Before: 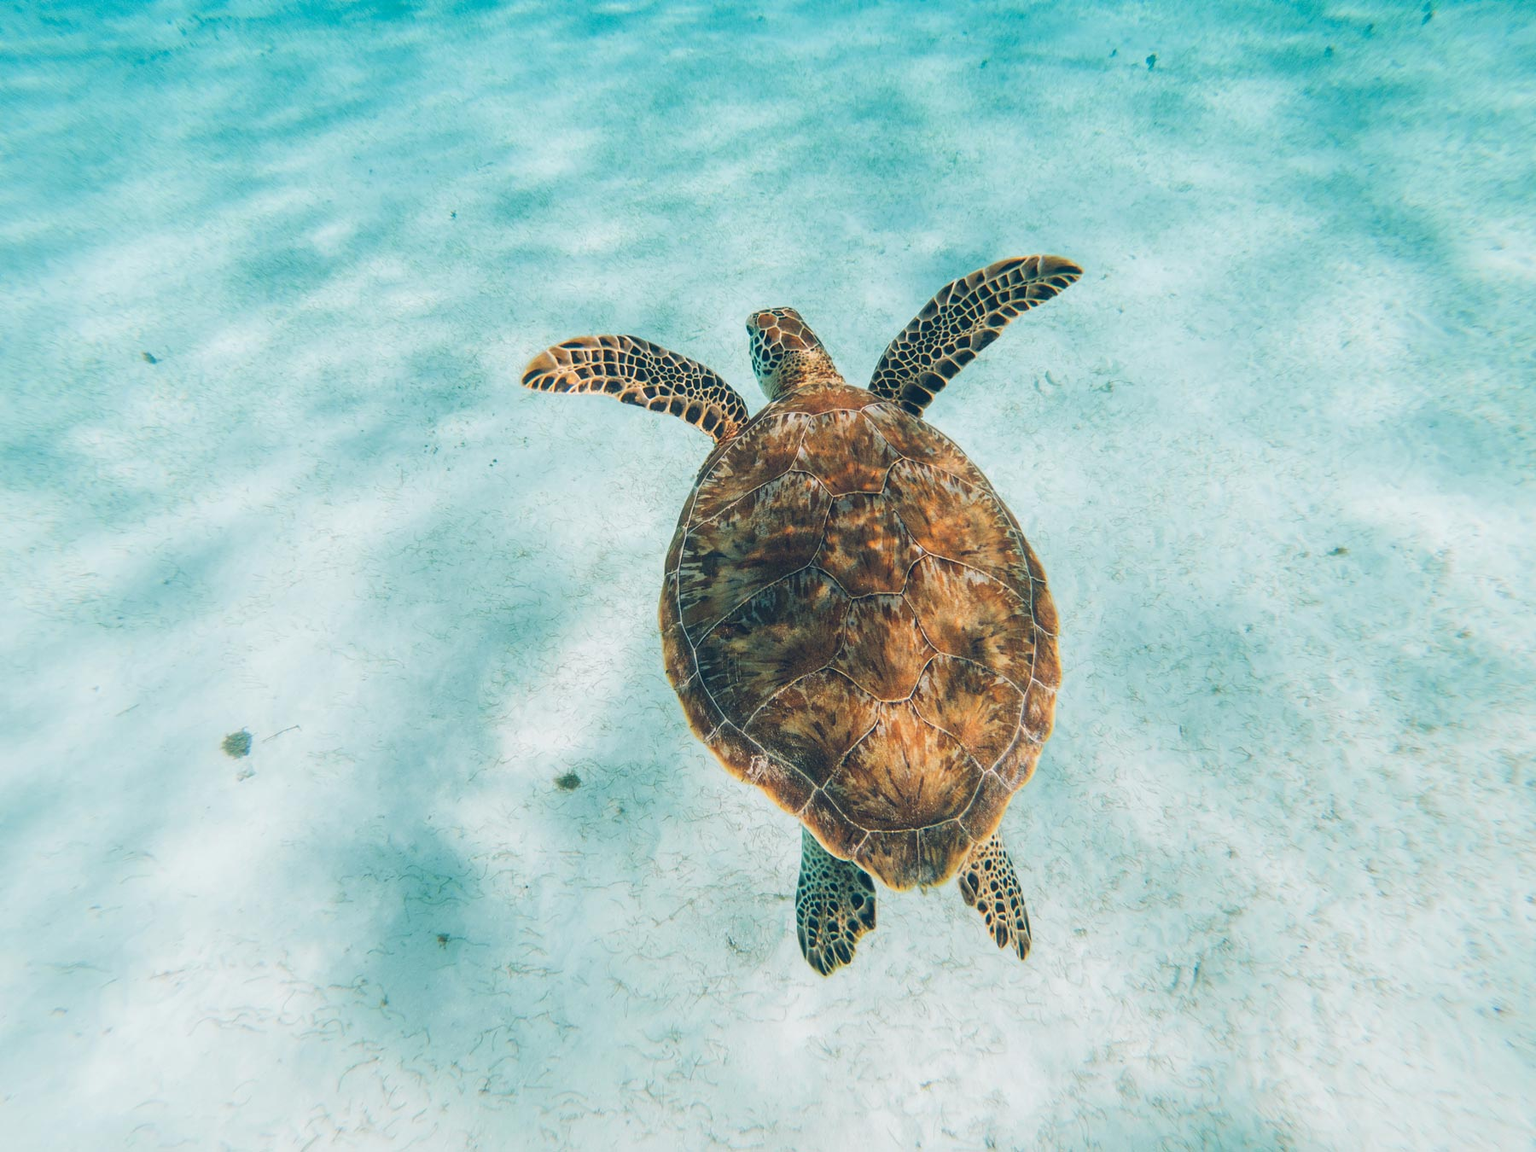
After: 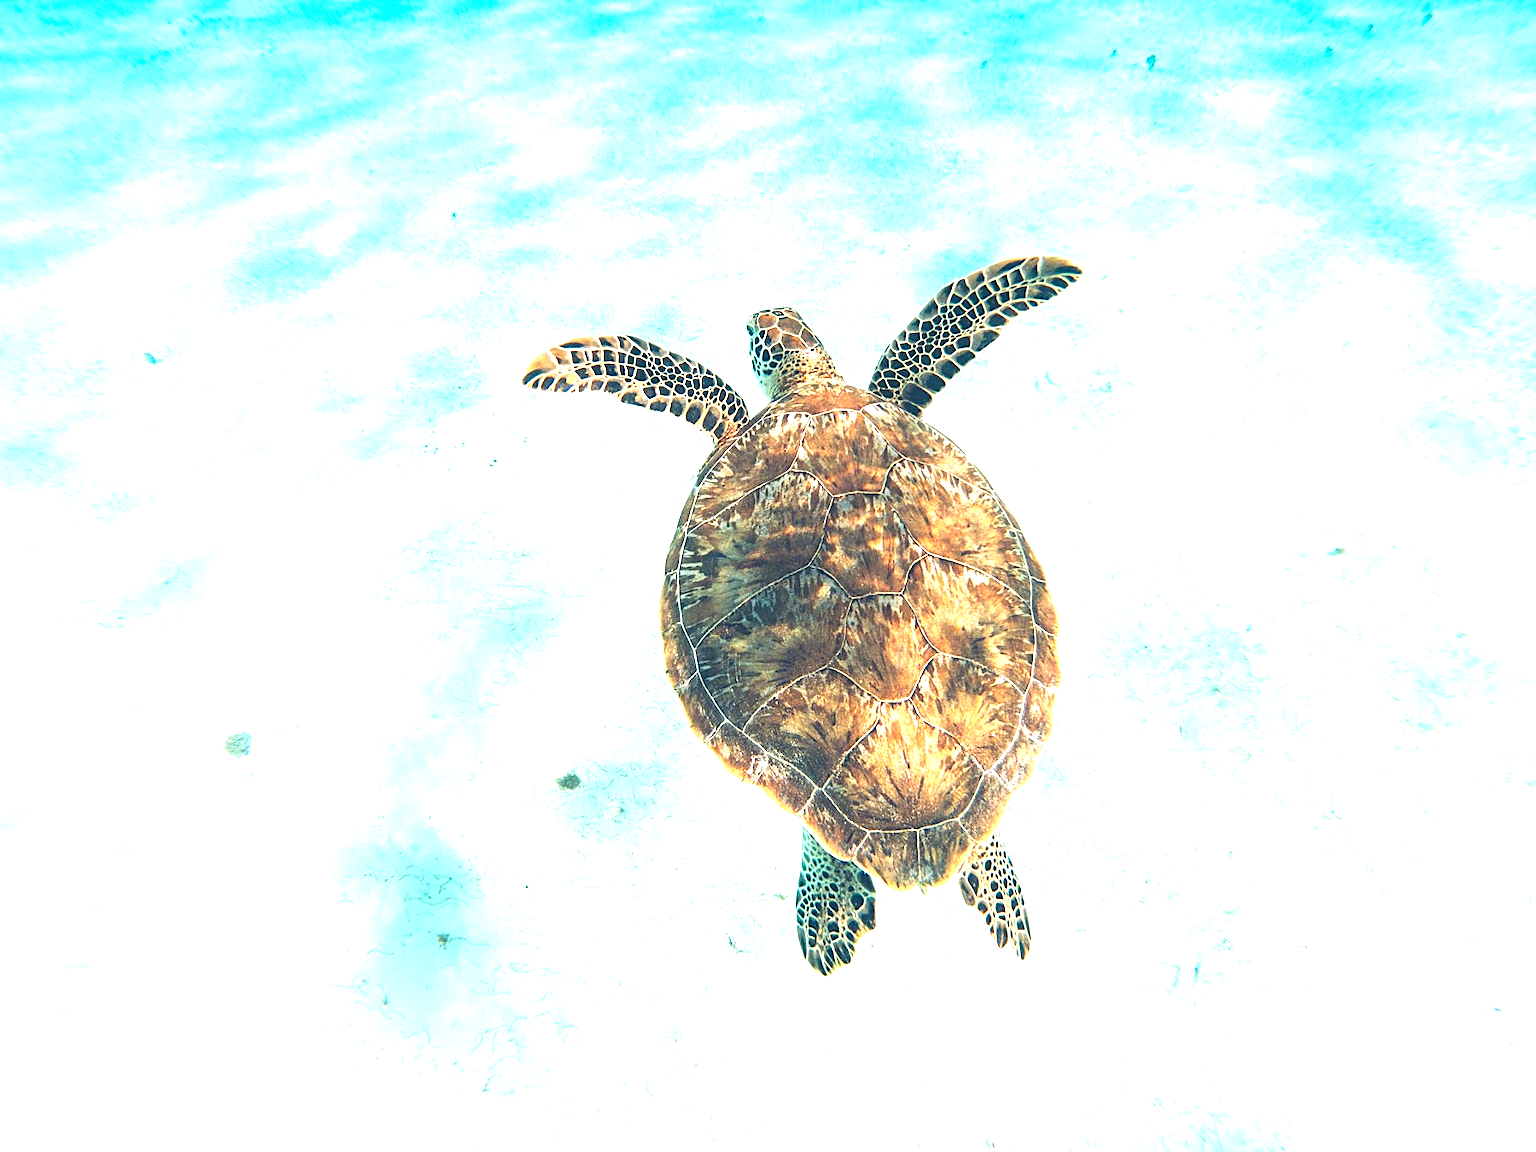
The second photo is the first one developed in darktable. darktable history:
sharpen: on, module defaults
exposure: black level correction 0, exposure 1.46 EV, compensate exposure bias true, compensate highlight preservation false
